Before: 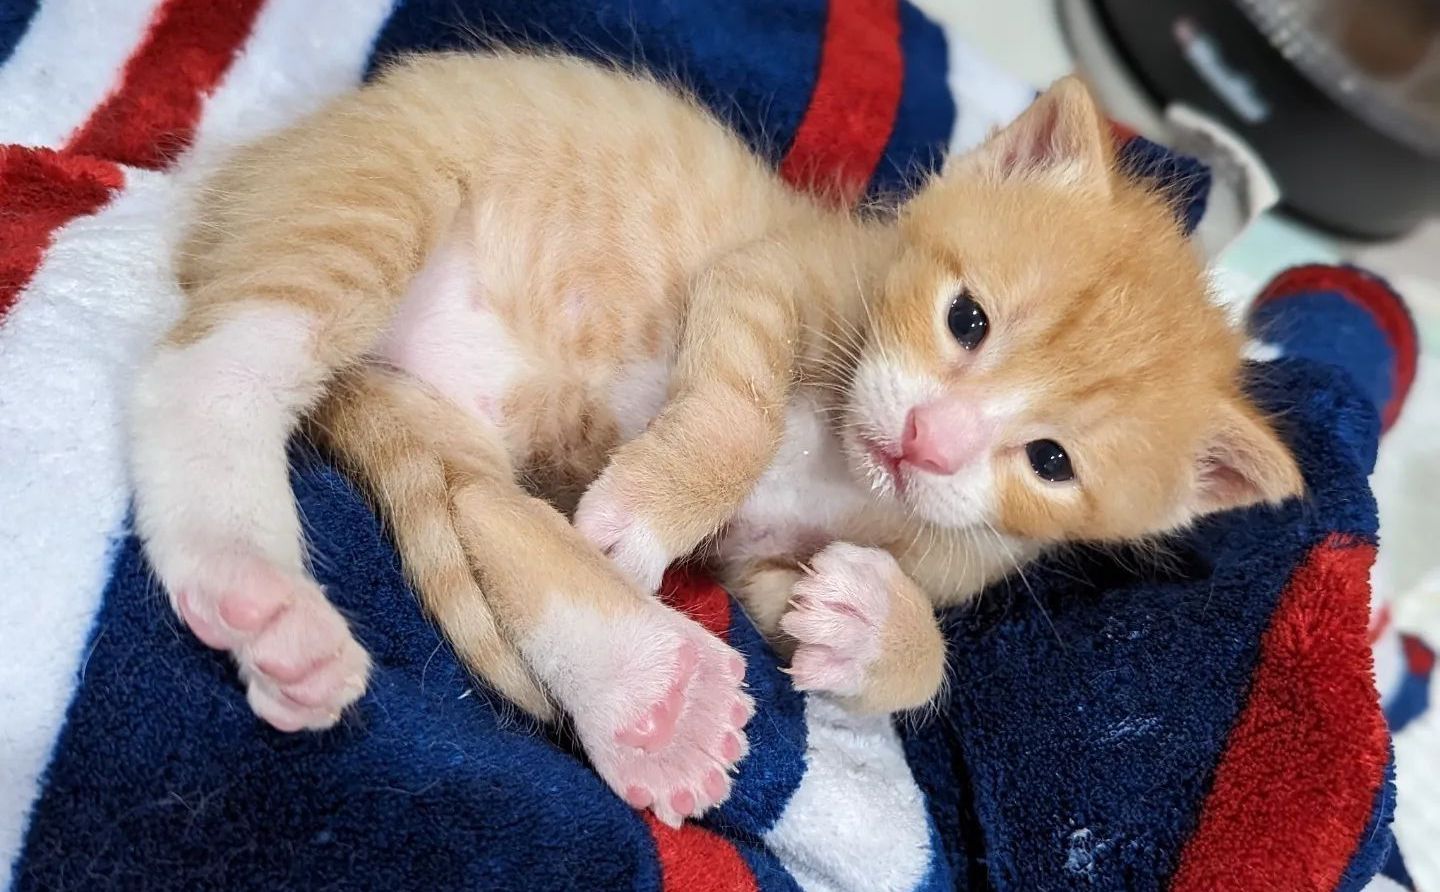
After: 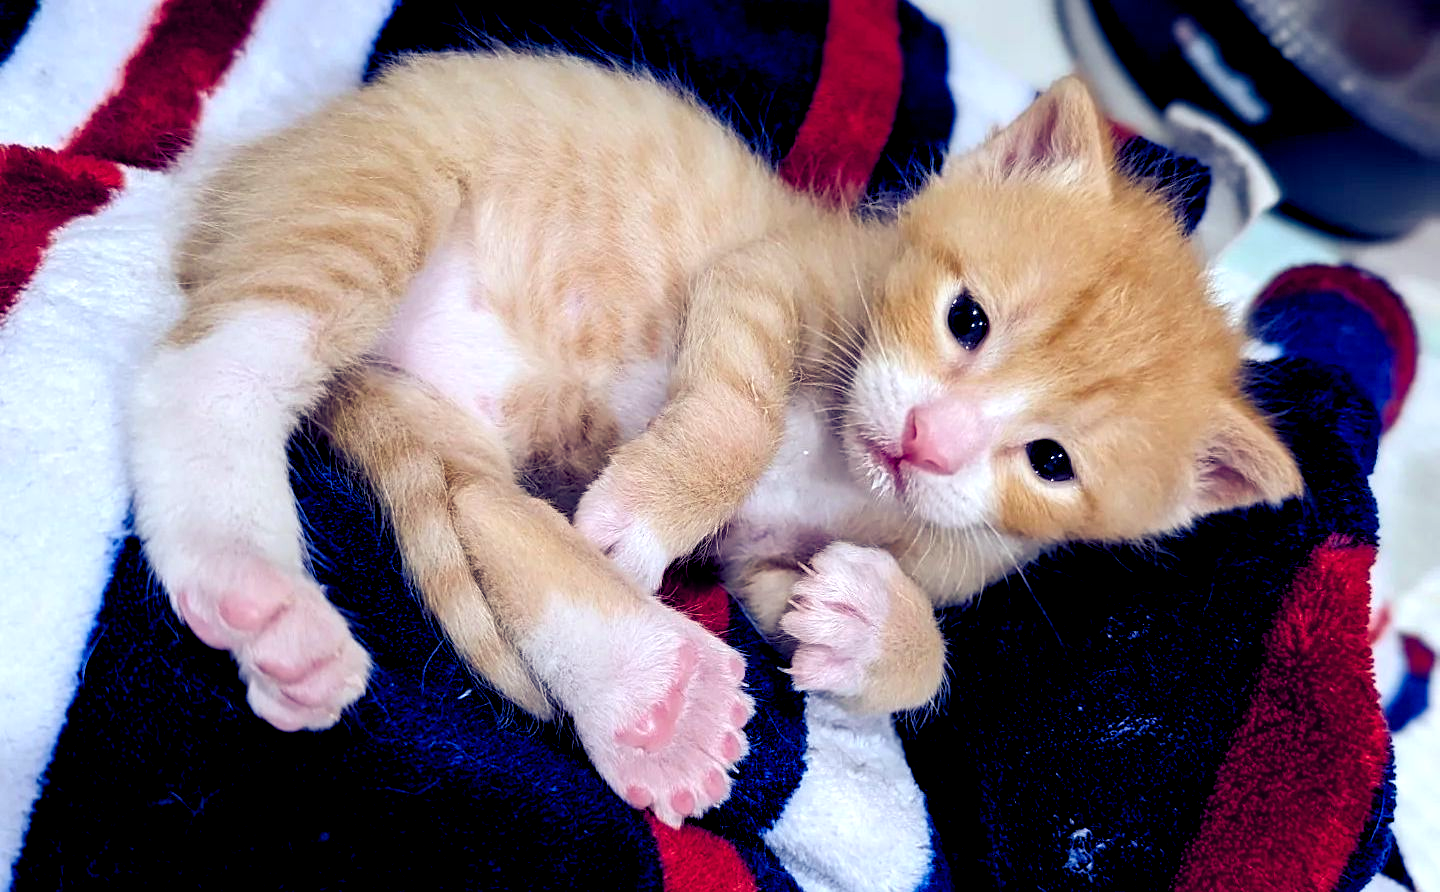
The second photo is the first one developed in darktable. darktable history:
color balance rgb: shadows lift › luminance -41.13%, shadows lift › chroma 14.13%, shadows lift › hue 260°, power › luminance -3.76%, power › chroma 0.56%, power › hue 40.37°, highlights gain › luminance 16.81%, highlights gain › chroma 2.94%, highlights gain › hue 260°, global offset › luminance -0.29%, global offset › chroma 0.31%, global offset › hue 260°, perceptual saturation grading › global saturation 20%, perceptual saturation grading › highlights -13.92%, perceptual saturation grading › shadows 50%
exposure: black level correction 0.011, compensate highlight preservation false
